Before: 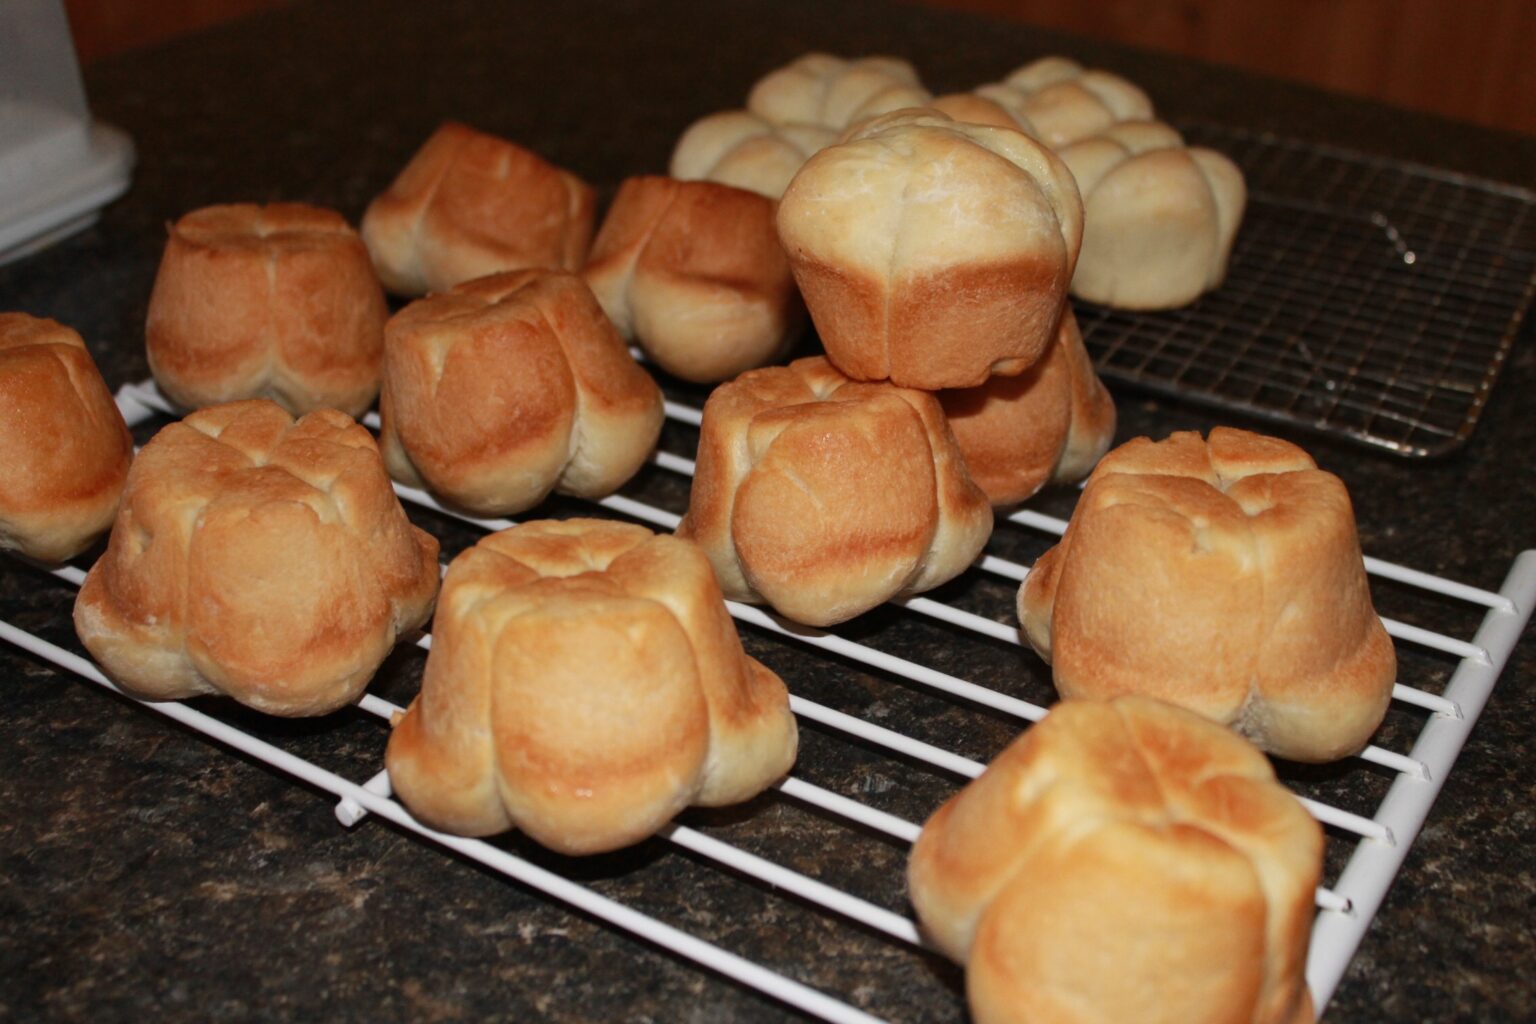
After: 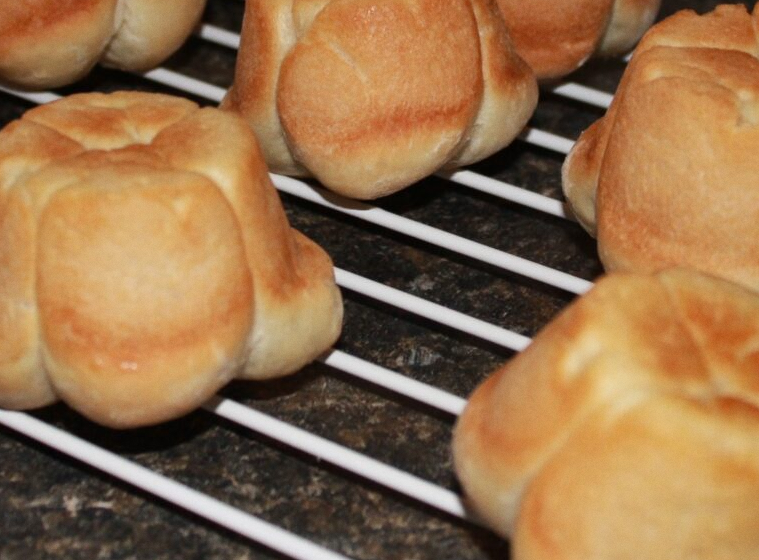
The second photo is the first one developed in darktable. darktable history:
crop: left 29.672%, top 41.786%, right 20.851%, bottom 3.487%
grain: coarseness 0.09 ISO, strength 10%
shadows and highlights: white point adjustment 0.05, highlights color adjustment 55.9%, soften with gaussian
